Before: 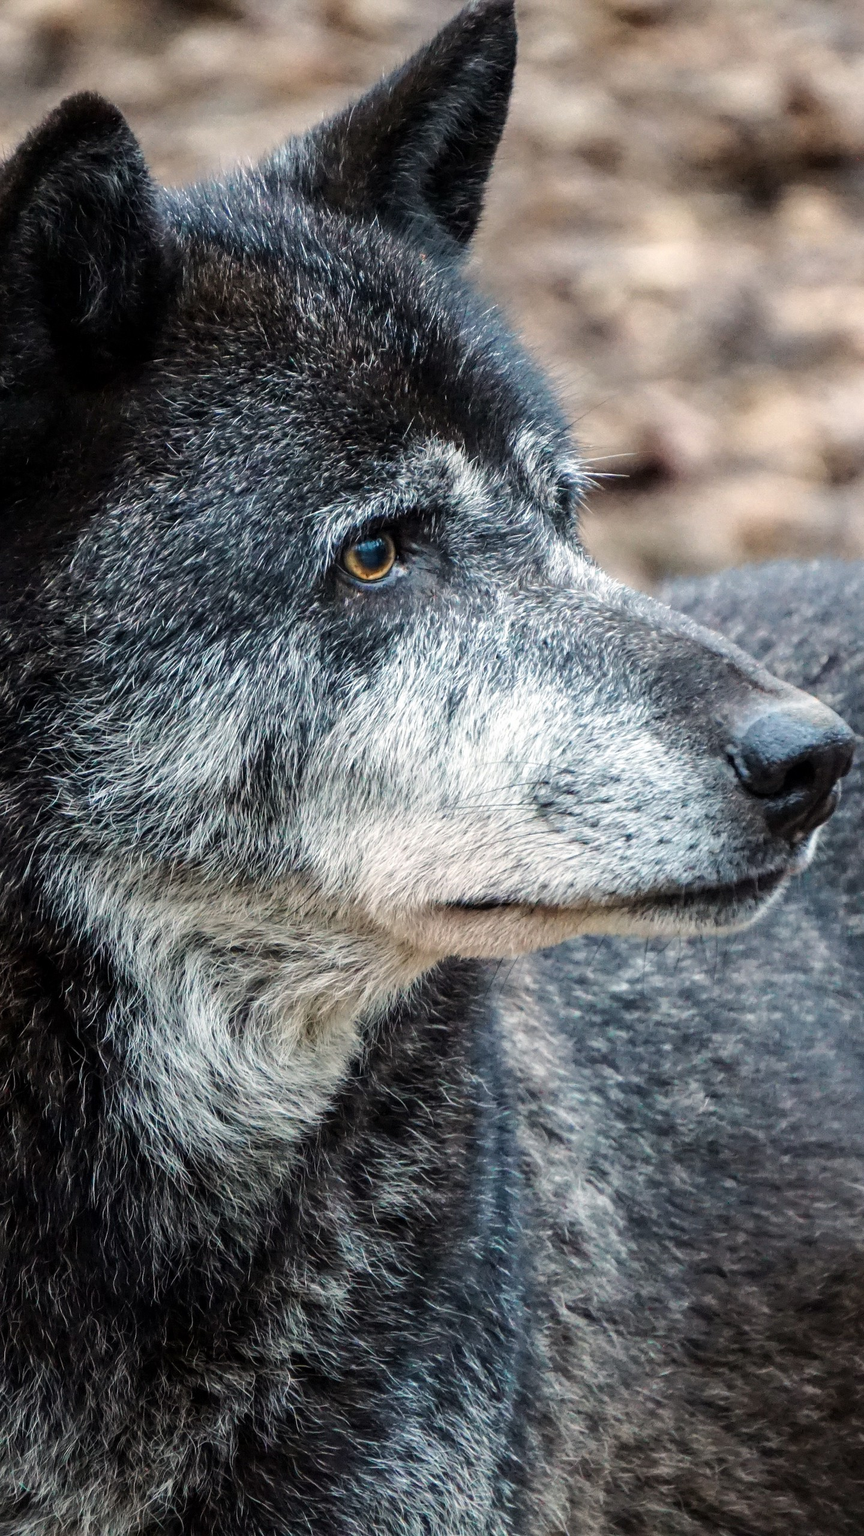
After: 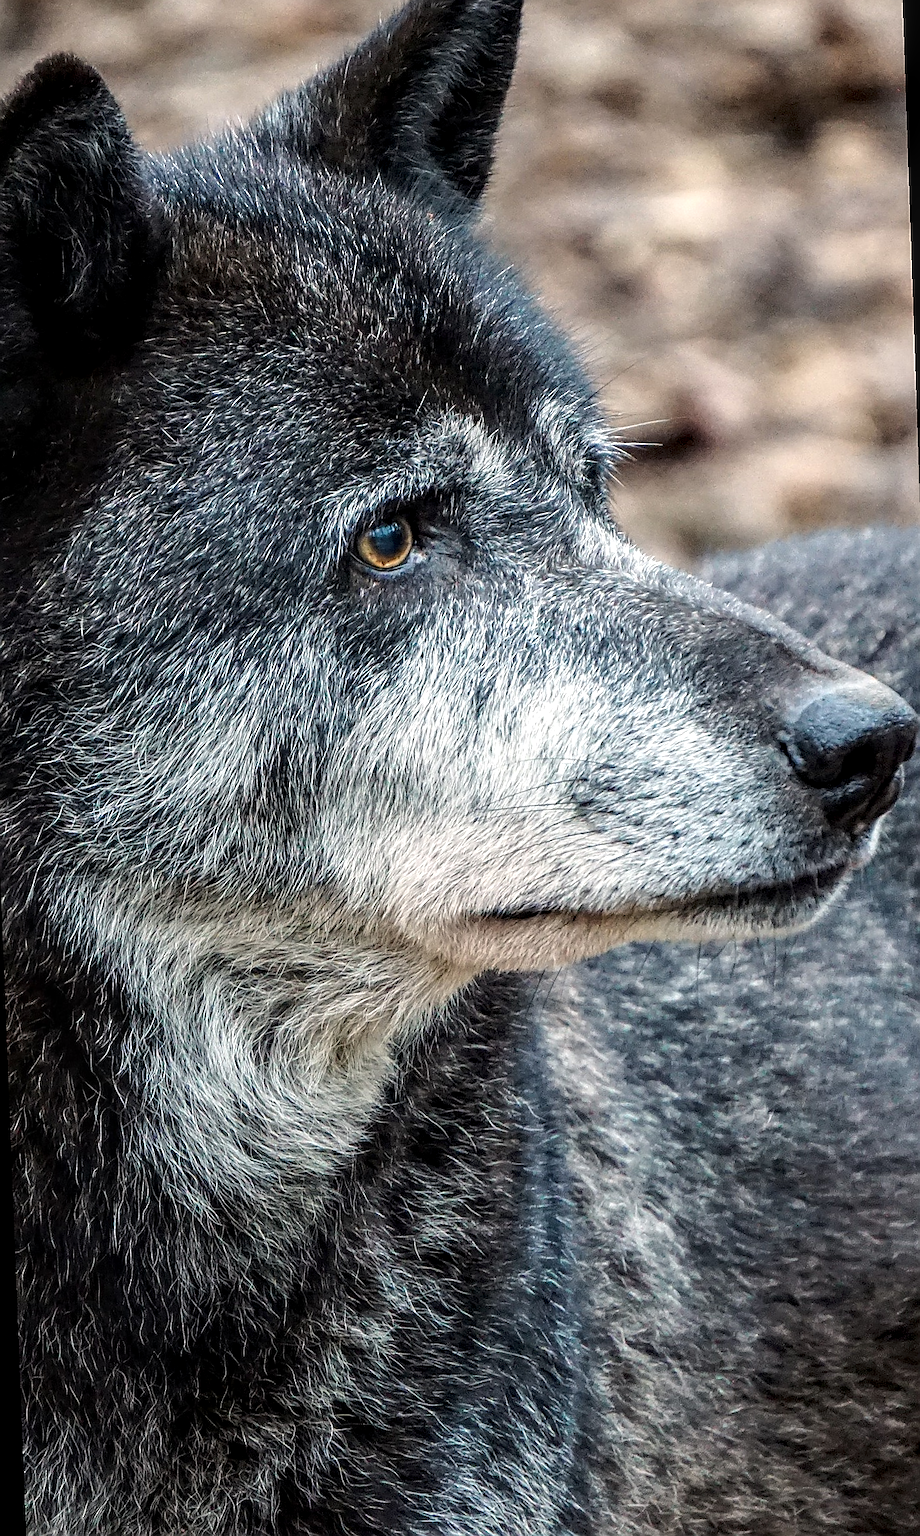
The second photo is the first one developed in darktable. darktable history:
local contrast: detail 130%
rotate and perspective: rotation -2.12°, lens shift (vertical) 0.009, lens shift (horizontal) -0.008, automatic cropping original format, crop left 0.036, crop right 0.964, crop top 0.05, crop bottom 0.959
sharpen: radius 1.4, amount 1.25, threshold 0.7
